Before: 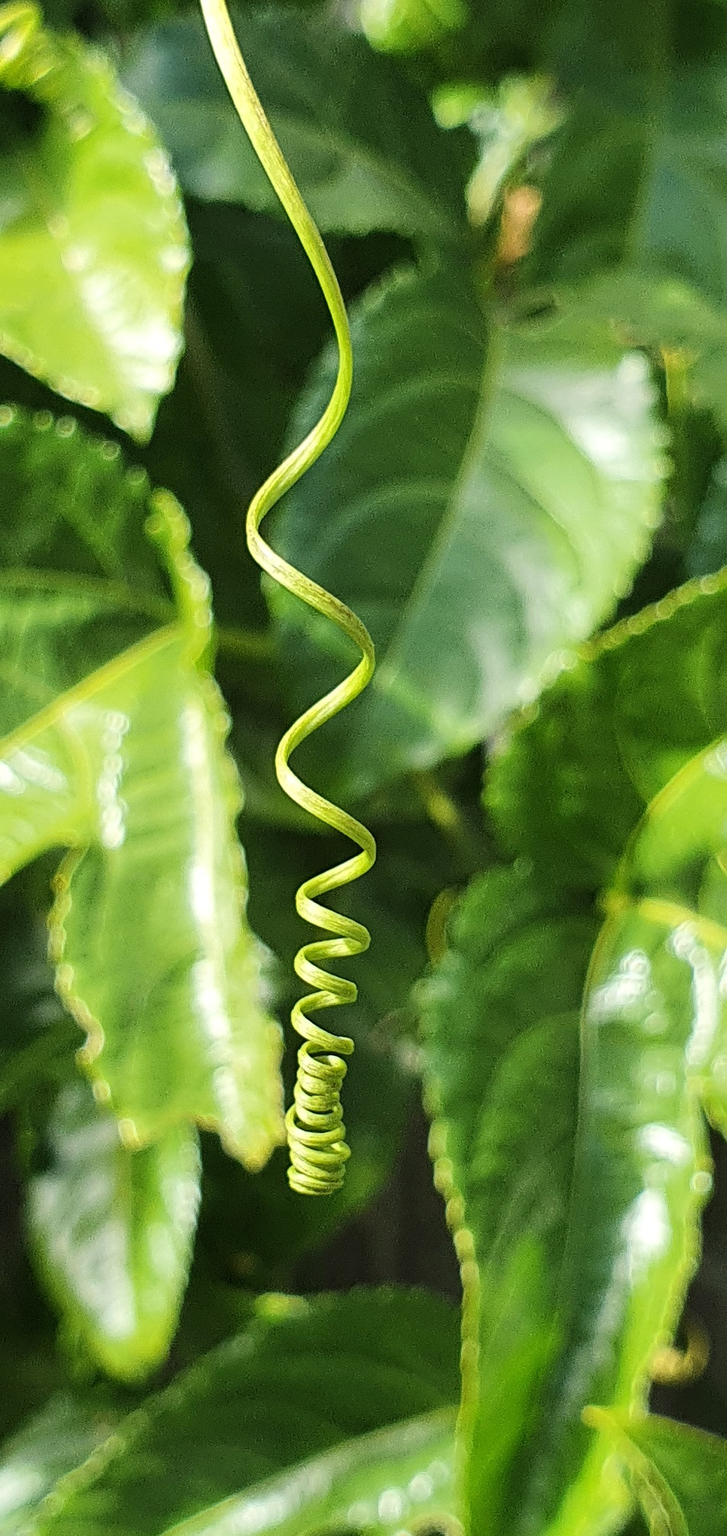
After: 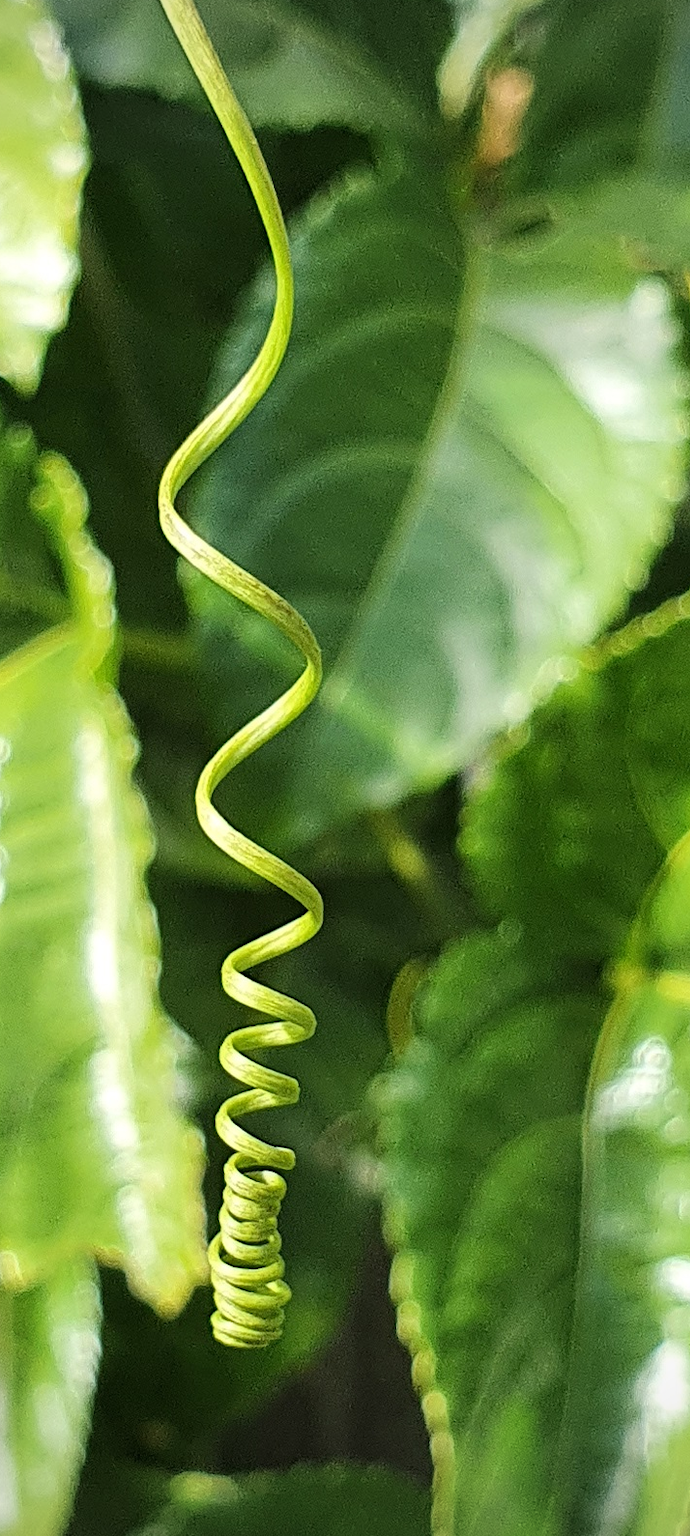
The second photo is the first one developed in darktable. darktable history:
crop: left 16.768%, top 8.653%, right 8.362%, bottom 12.485%
vignetting: fall-off radius 60.92%
